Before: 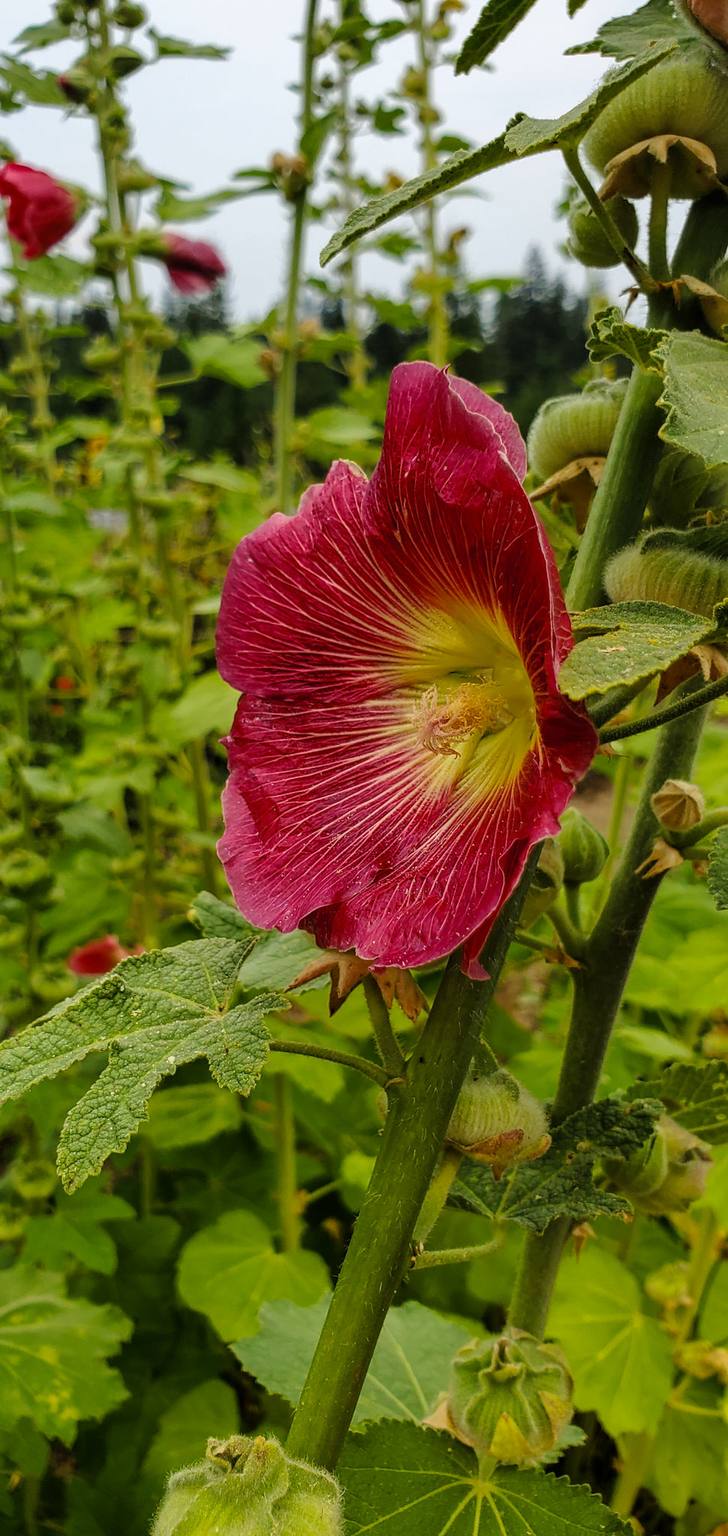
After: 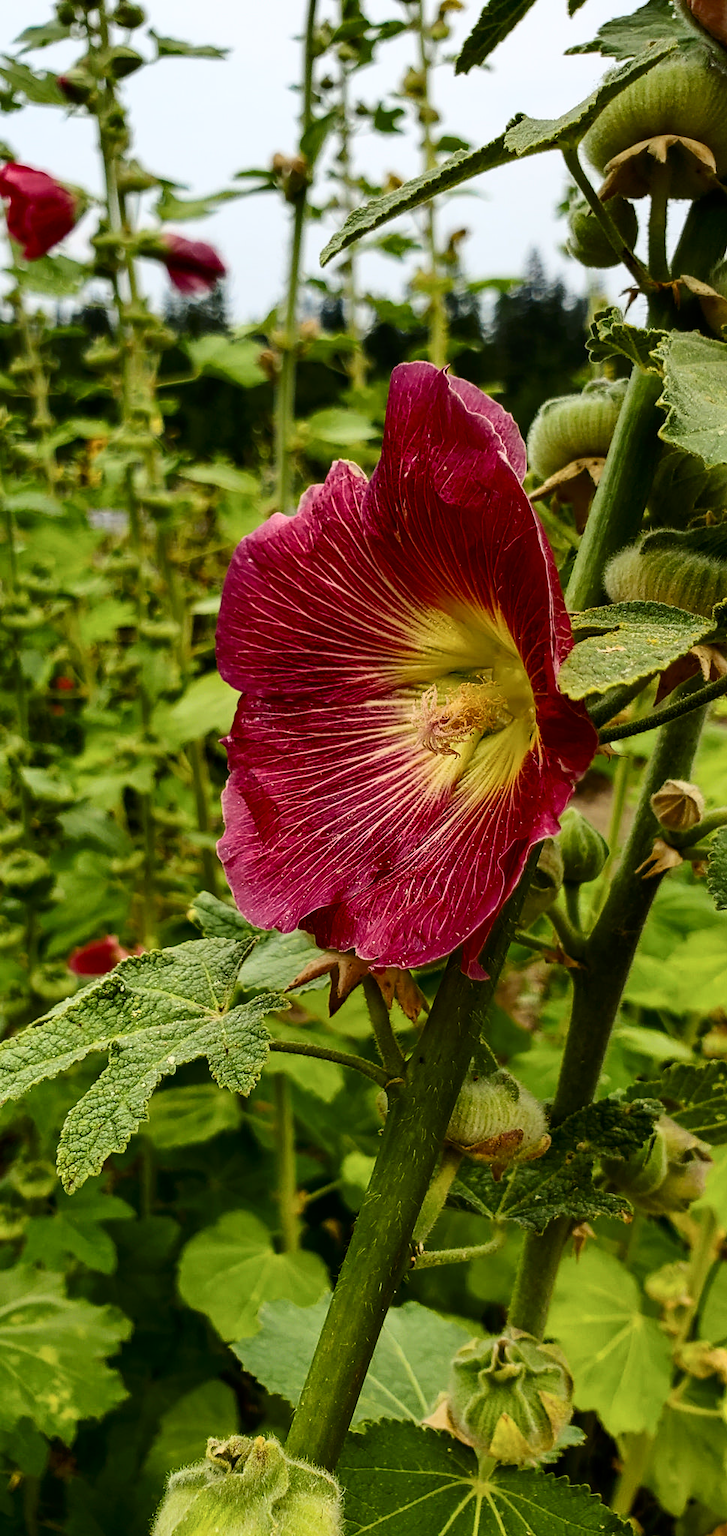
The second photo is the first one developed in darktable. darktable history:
exposure: exposure 0.014 EV, compensate highlight preservation false
contrast brightness saturation: contrast 0.285
